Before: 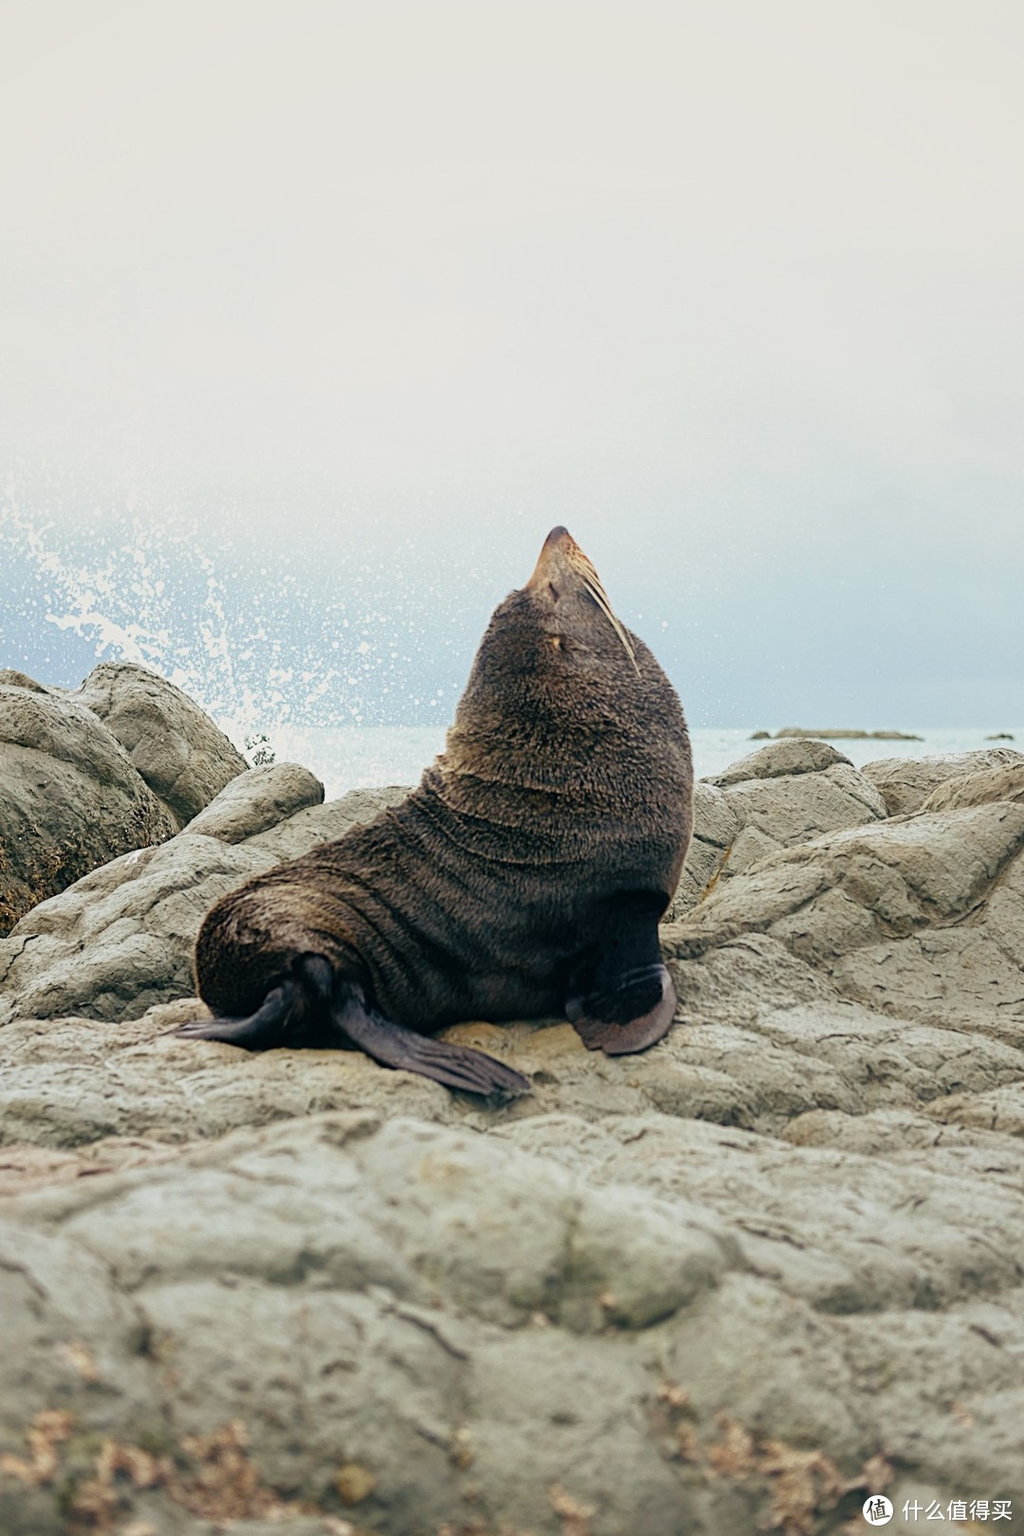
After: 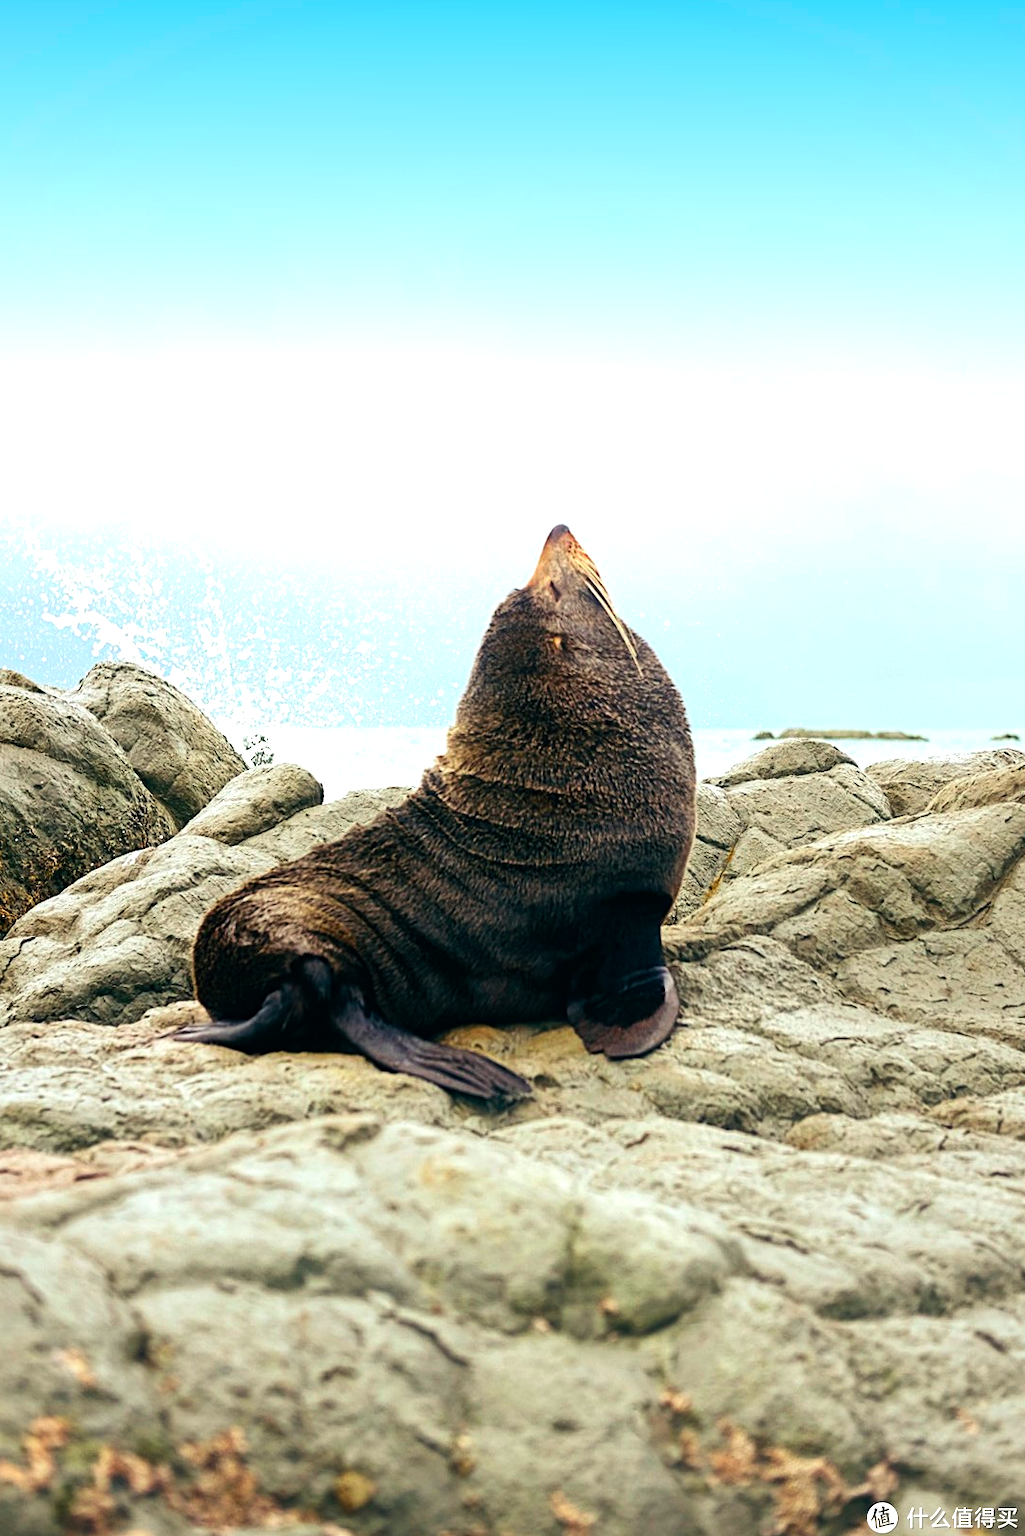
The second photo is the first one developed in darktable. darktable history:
crop: left 0.434%, top 0.485%, right 0.244%, bottom 0.386%
exposure: black level correction 0.001, compensate highlight preservation false
tone equalizer: -8 EV -0.75 EV, -7 EV -0.7 EV, -6 EV -0.6 EV, -5 EV -0.4 EV, -3 EV 0.4 EV, -2 EV 0.6 EV, -1 EV 0.7 EV, +0 EV 0.75 EV, edges refinement/feathering 500, mask exposure compensation -1.57 EV, preserve details no
color contrast: green-magenta contrast 1.69, blue-yellow contrast 1.49
graduated density: density 2.02 EV, hardness 44%, rotation 0.374°, offset 8.21, hue 208.8°, saturation 97%
